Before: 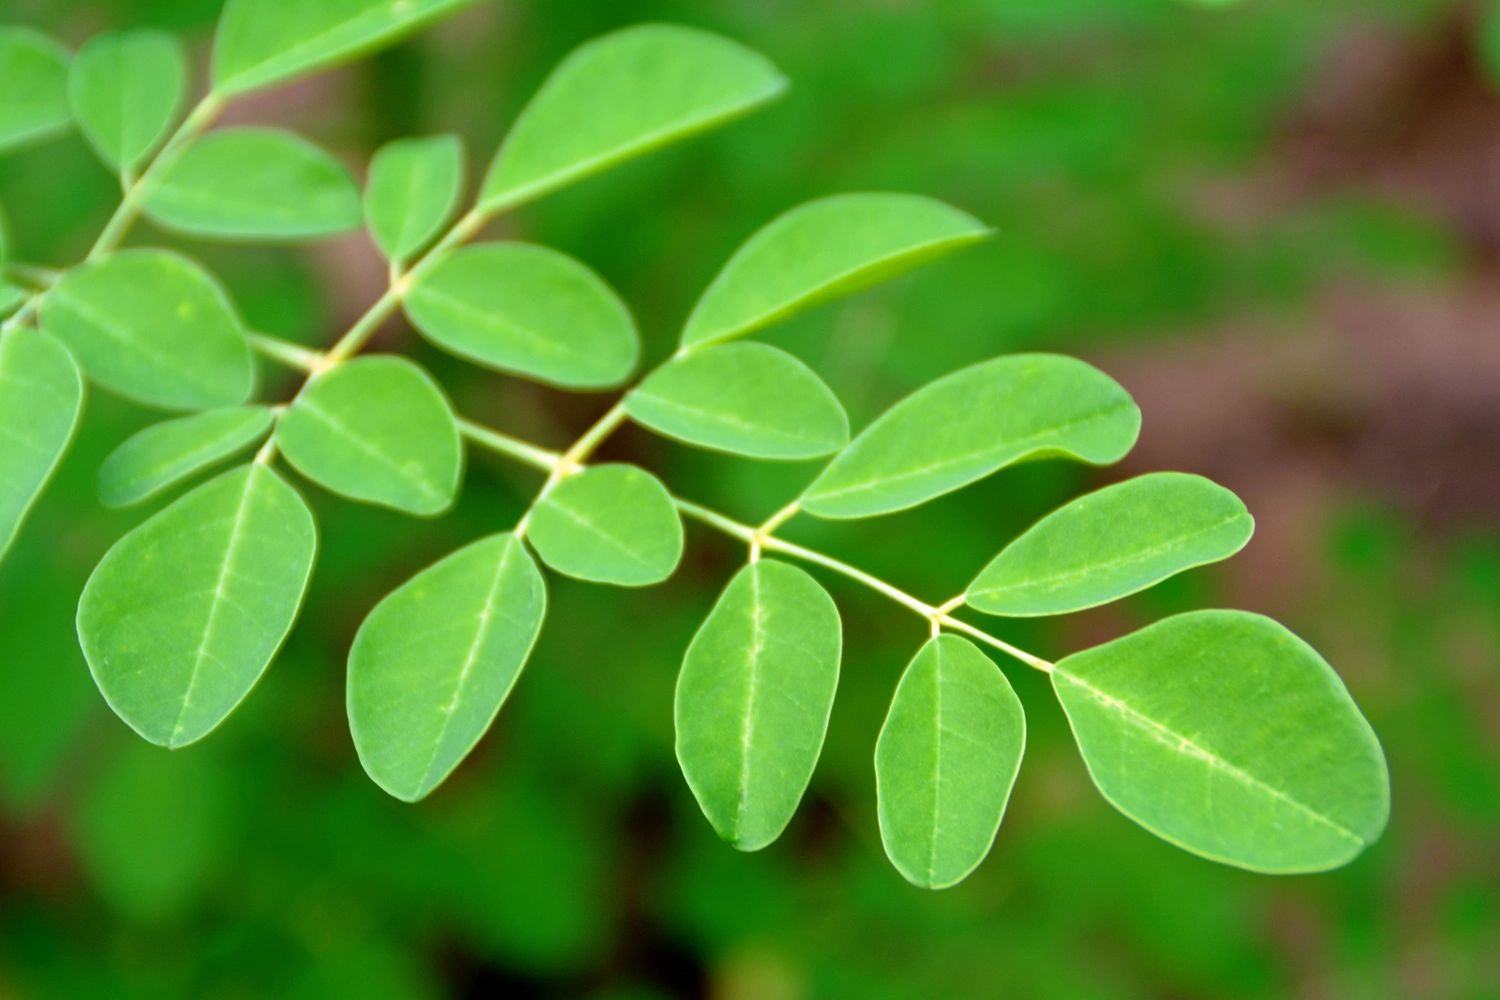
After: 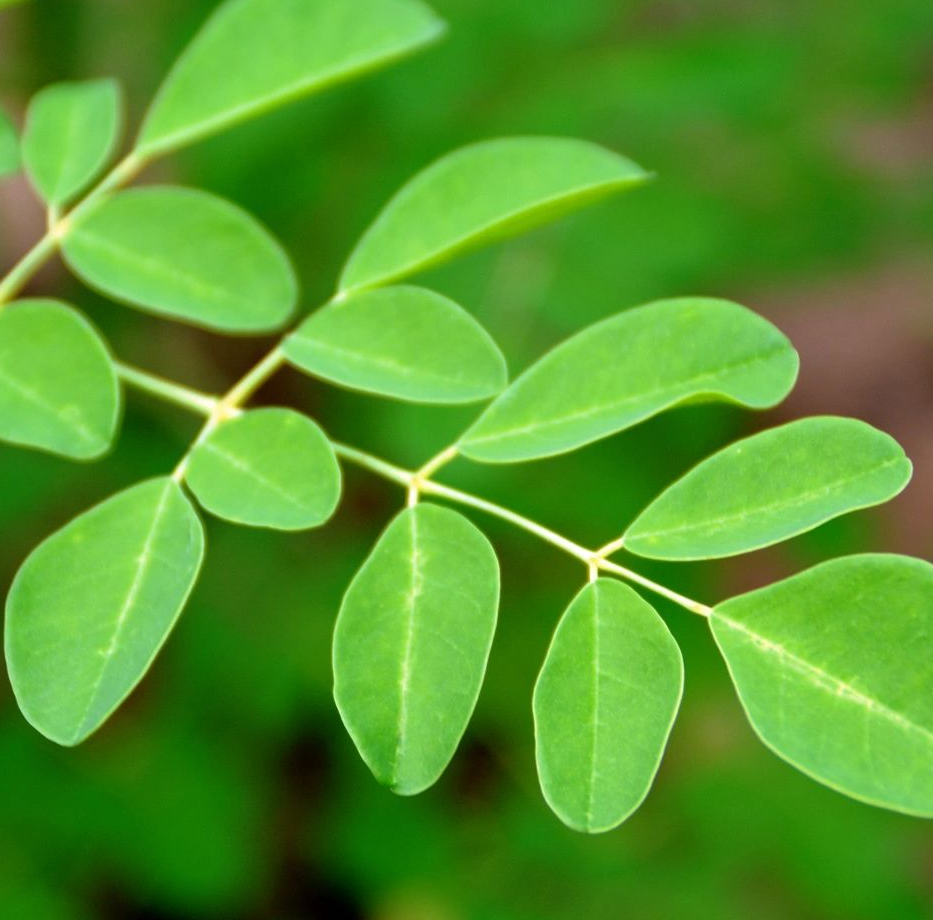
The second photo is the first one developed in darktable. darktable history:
crop and rotate: left 22.866%, top 5.621%, right 14.932%, bottom 2.346%
